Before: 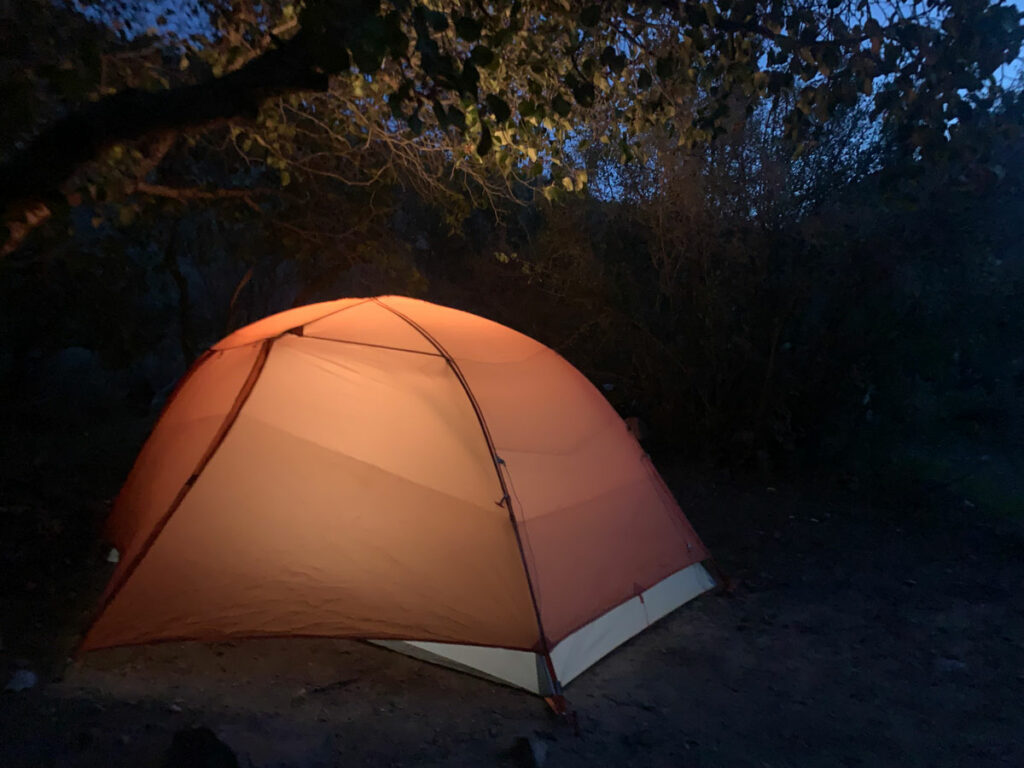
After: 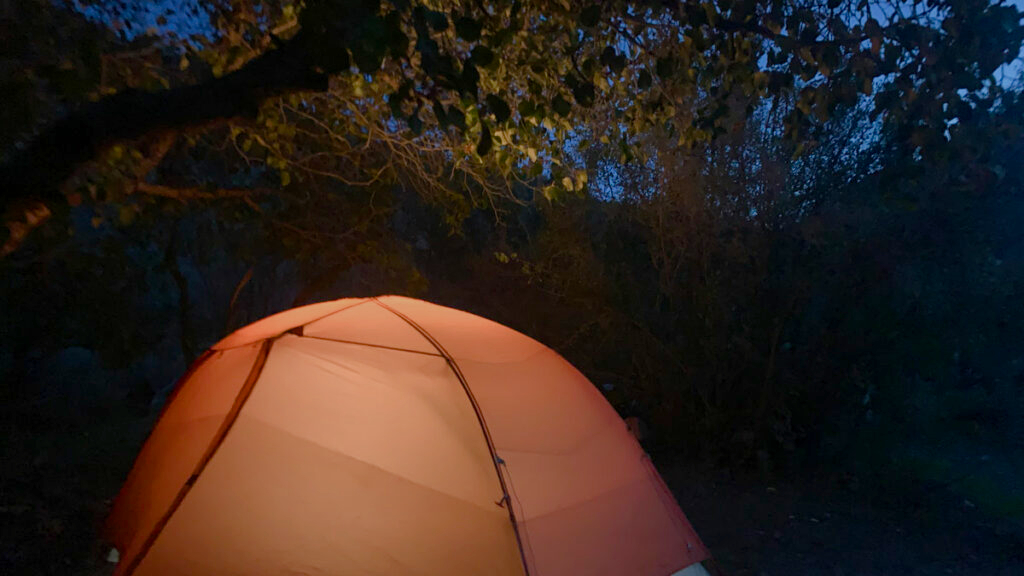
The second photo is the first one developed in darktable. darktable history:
color balance rgb: shadows lift › chroma 1%, shadows lift › hue 113°, highlights gain › chroma 0.2%, highlights gain › hue 333°, perceptual saturation grading › global saturation 20%, perceptual saturation grading › highlights -50%, perceptual saturation grading › shadows 25%, contrast -10%
crop: bottom 24.988%
graduated density: on, module defaults
